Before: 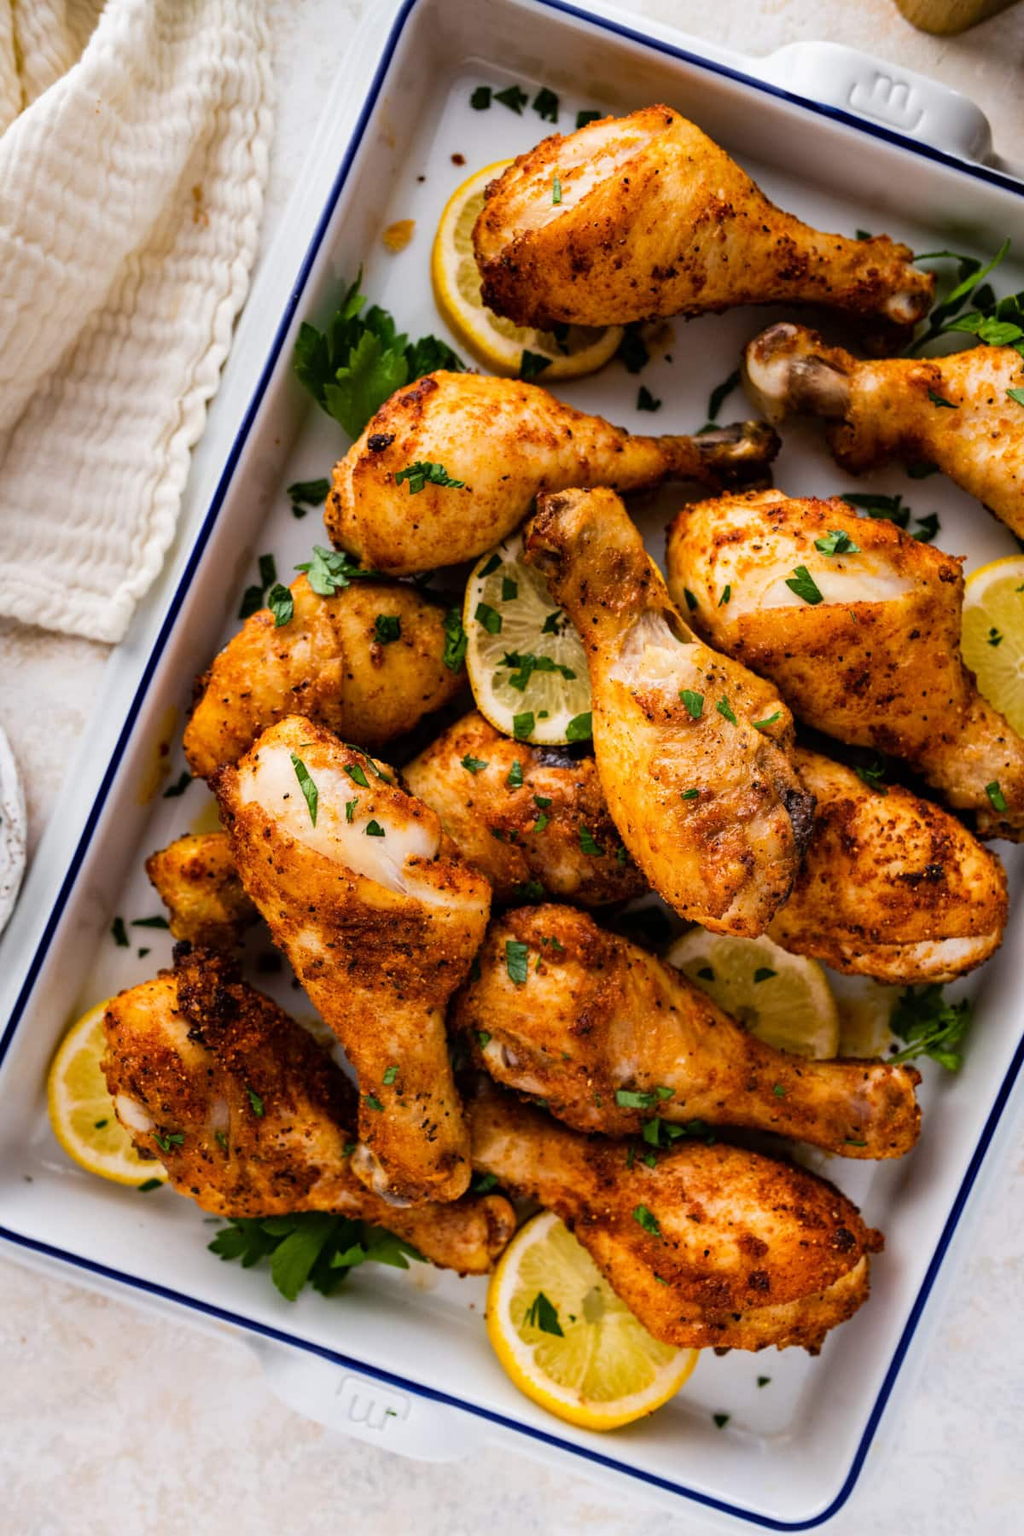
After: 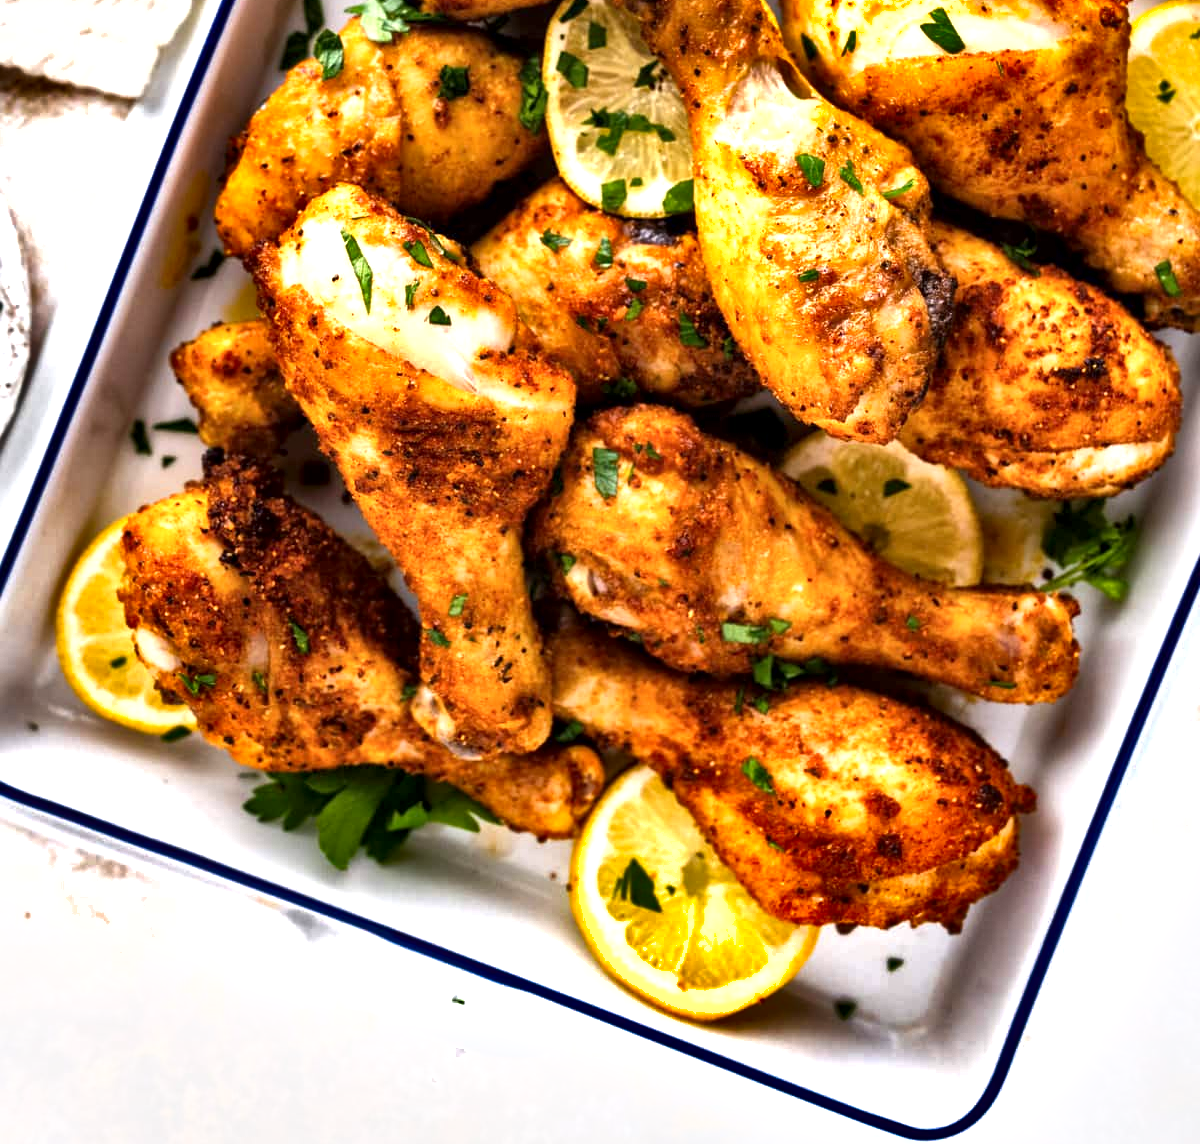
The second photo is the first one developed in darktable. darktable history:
crop and rotate: top 36.435%
exposure: black level correction 0, exposure 0.9 EV, compensate highlight preservation false
local contrast: mode bilateral grid, contrast 20, coarseness 50, detail 159%, midtone range 0.2
shadows and highlights: shadows 60, highlights -60.23, soften with gaussian
